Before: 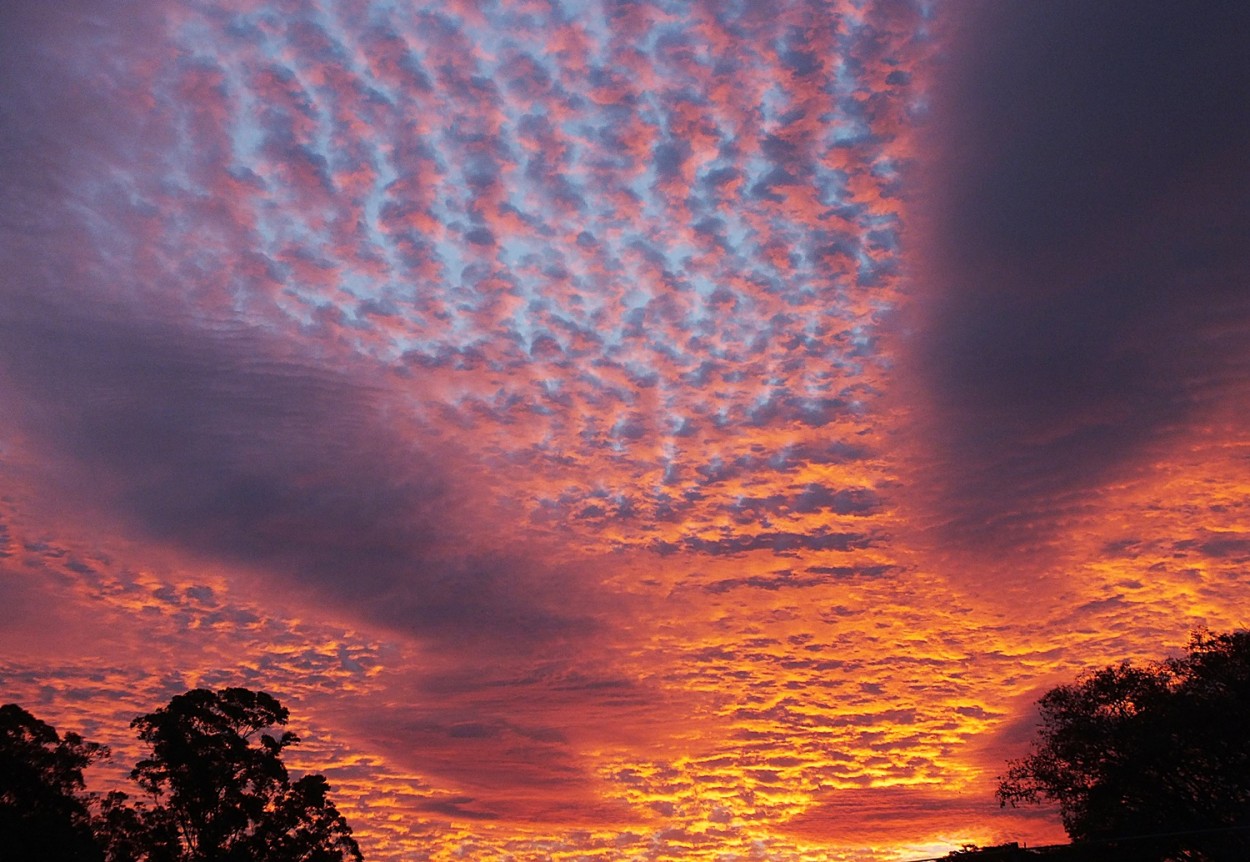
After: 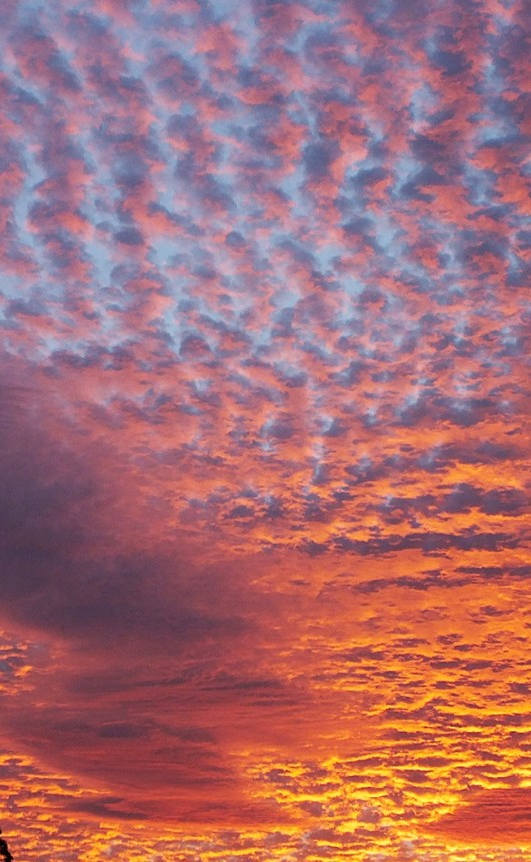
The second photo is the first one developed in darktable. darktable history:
crop: left 28.108%, right 29.354%
